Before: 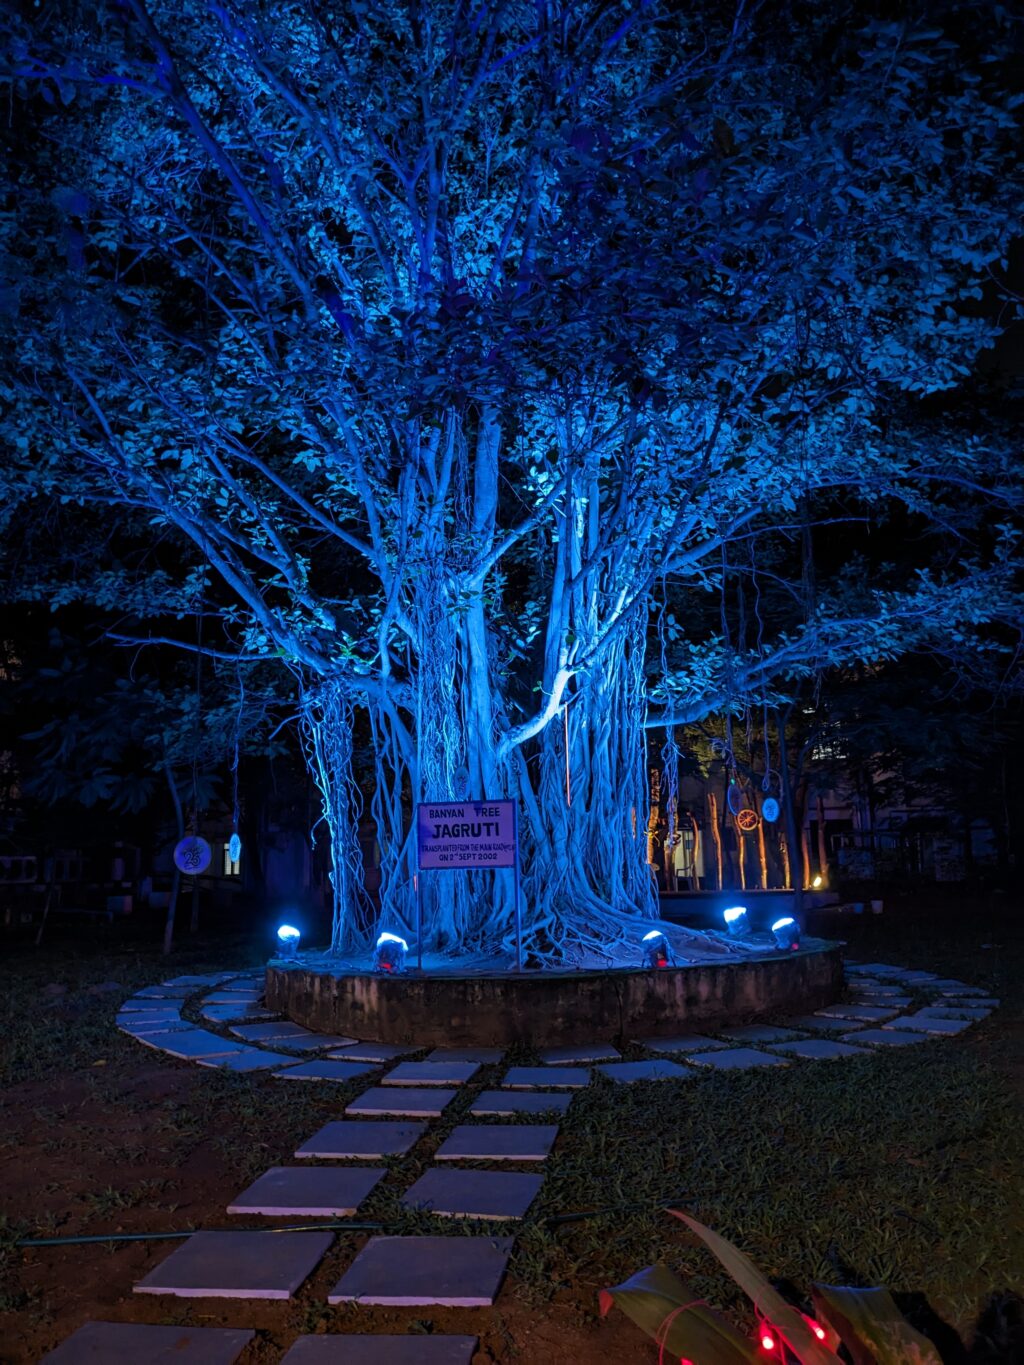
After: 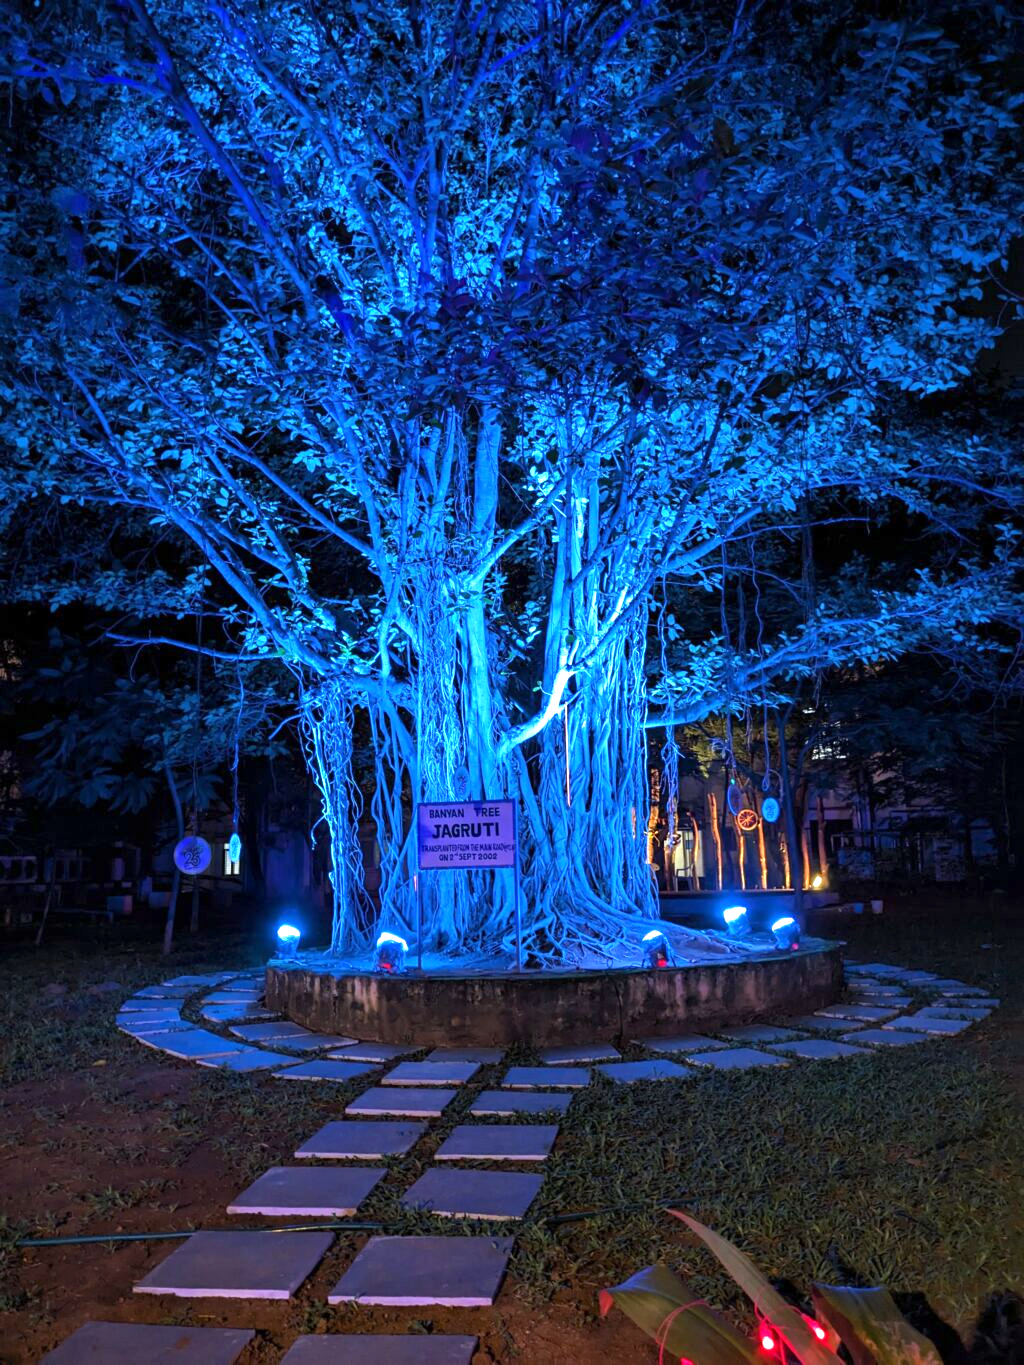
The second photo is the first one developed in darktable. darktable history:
white balance: red 0.983, blue 1.036
exposure: exposure 1.223 EV, compensate highlight preservation false
